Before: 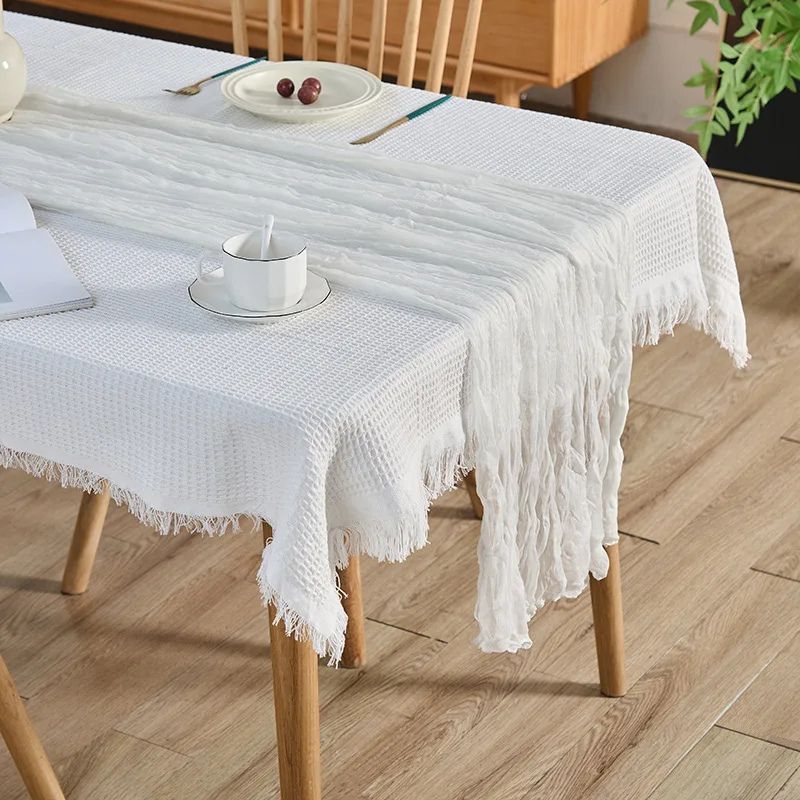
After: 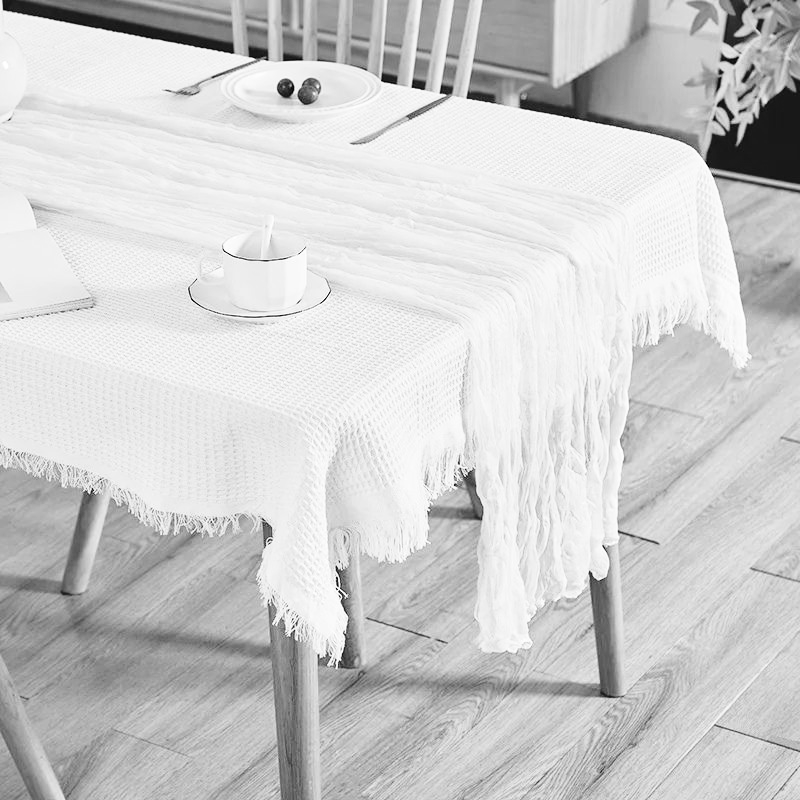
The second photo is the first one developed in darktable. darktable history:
base curve: curves: ch0 [(0, 0) (0.028, 0.03) (0.121, 0.232) (0.46, 0.748) (0.859, 0.968) (1, 1)], preserve colors none
white balance: red 0.976, blue 1.04
monochrome: on, module defaults
